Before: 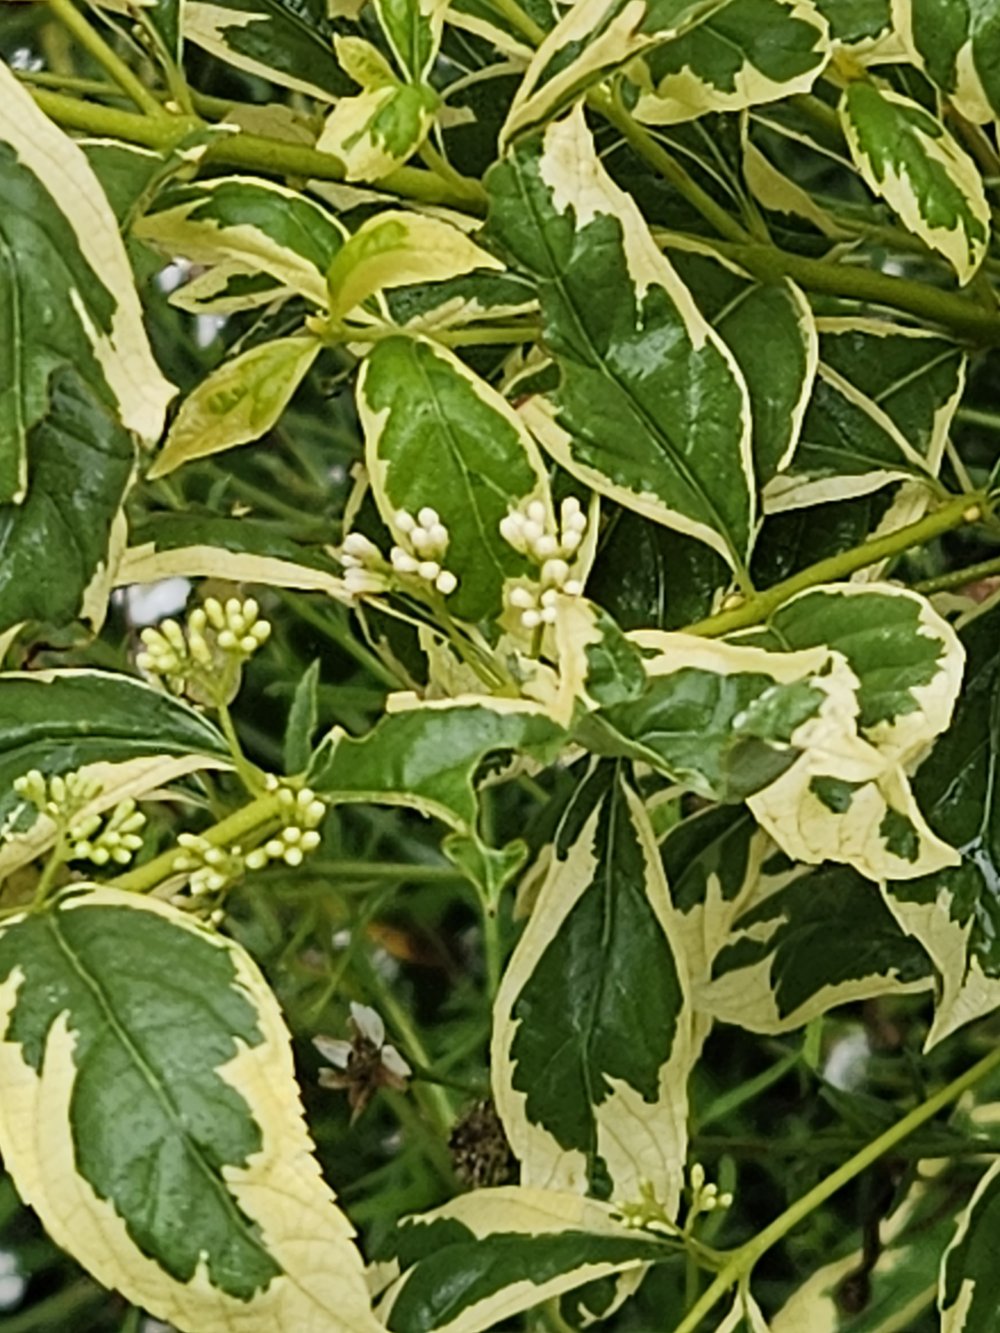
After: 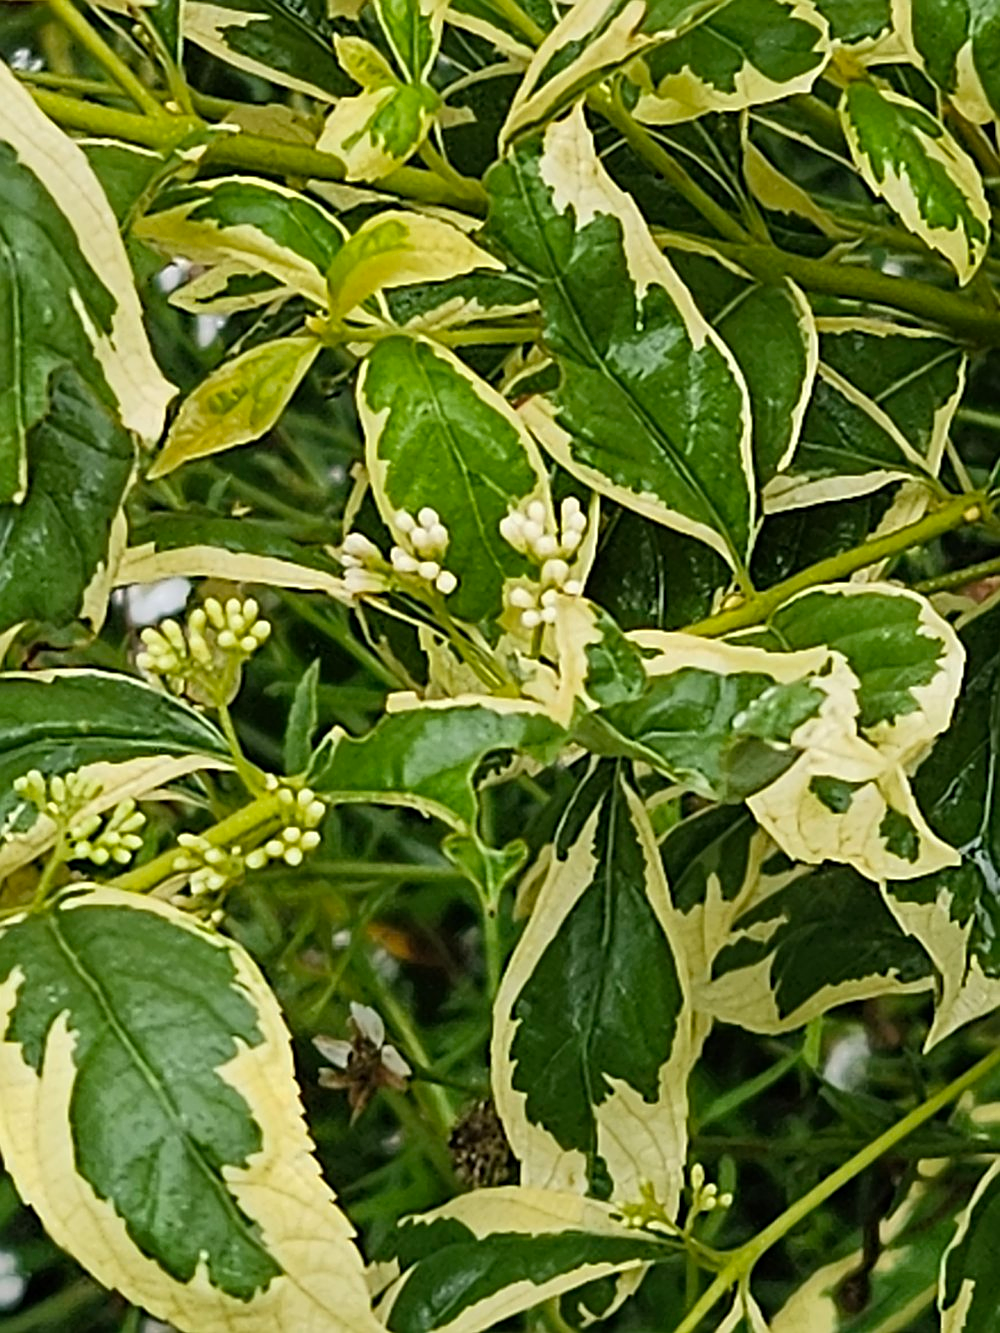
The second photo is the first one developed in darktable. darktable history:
sharpen: amount 0.585
